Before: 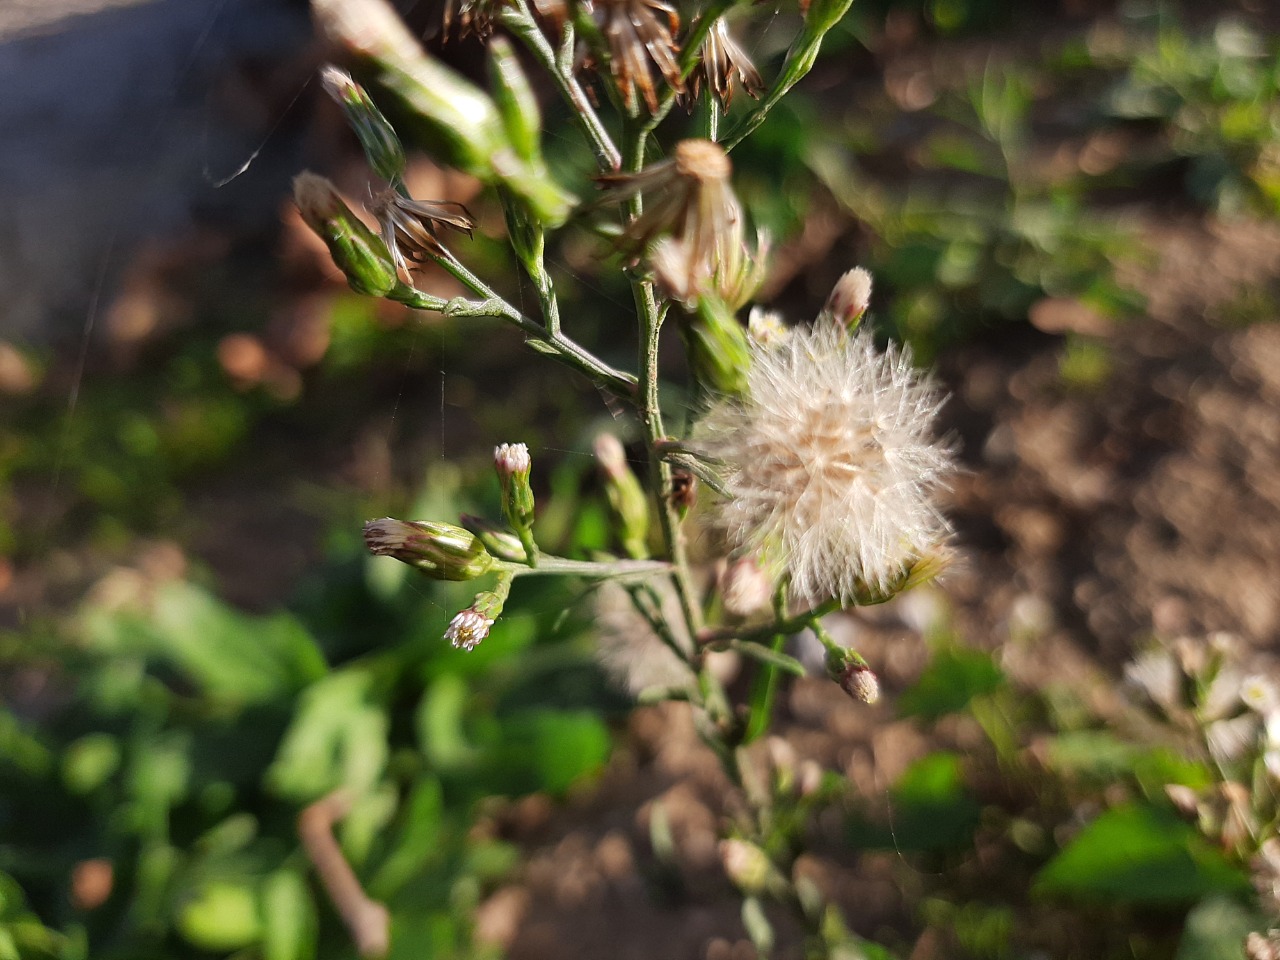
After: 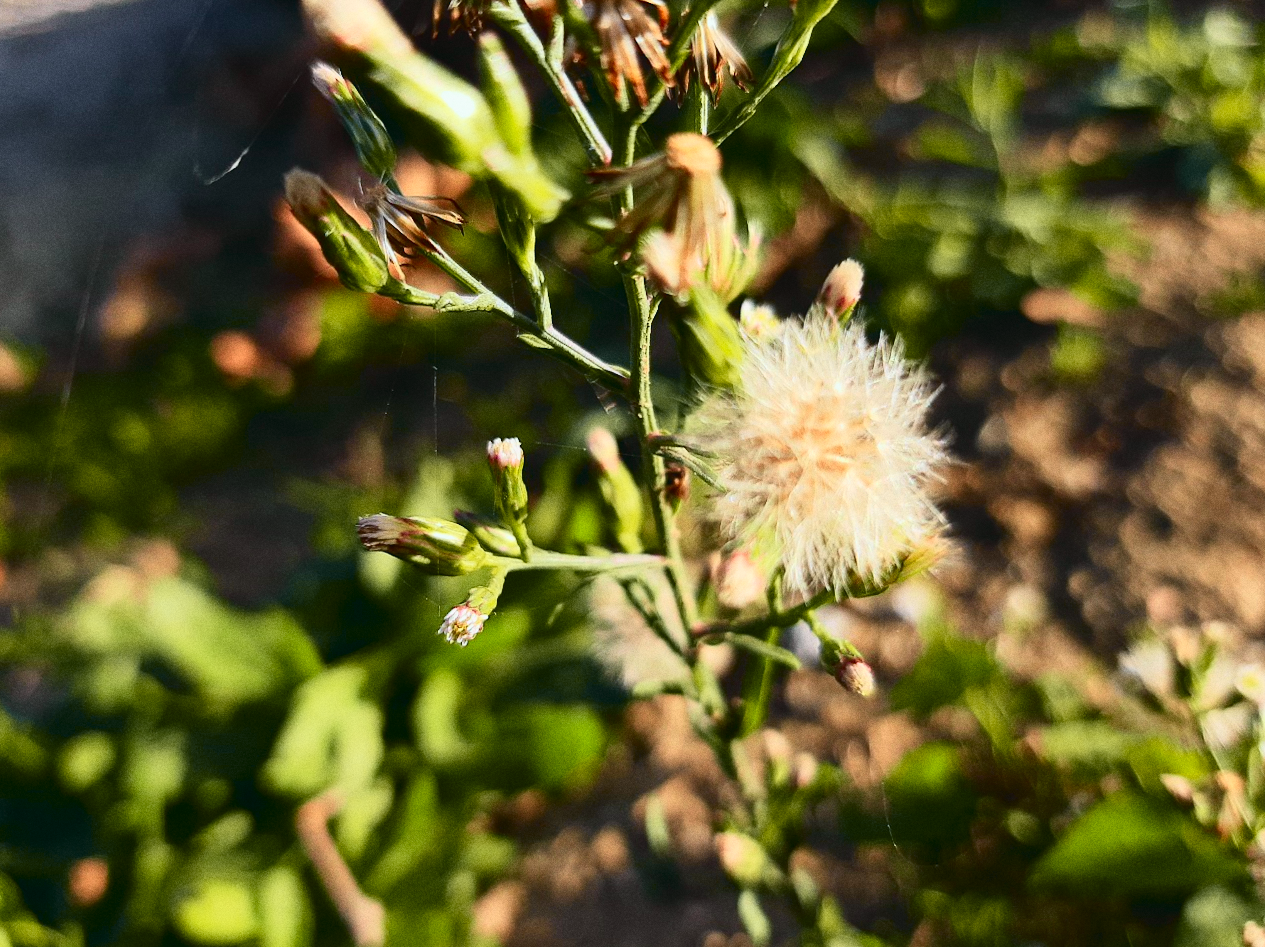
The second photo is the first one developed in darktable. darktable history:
tone curve: curves: ch0 [(0, 0.036) (0.037, 0.042) (0.184, 0.146) (0.438, 0.521) (0.54, 0.668) (0.698, 0.835) (0.856, 0.92) (1, 0.98)]; ch1 [(0, 0) (0.393, 0.415) (0.447, 0.448) (0.482, 0.459) (0.509, 0.496) (0.527, 0.525) (0.571, 0.602) (0.619, 0.671) (0.715, 0.729) (1, 1)]; ch2 [(0, 0) (0.369, 0.388) (0.449, 0.454) (0.499, 0.5) (0.521, 0.517) (0.53, 0.544) (0.561, 0.607) (0.674, 0.735) (1, 1)], color space Lab, independent channels, preserve colors none
rotate and perspective: rotation -0.45°, automatic cropping original format, crop left 0.008, crop right 0.992, crop top 0.012, crop bottom 0.988
grain: coarseness 0.47 ISO
